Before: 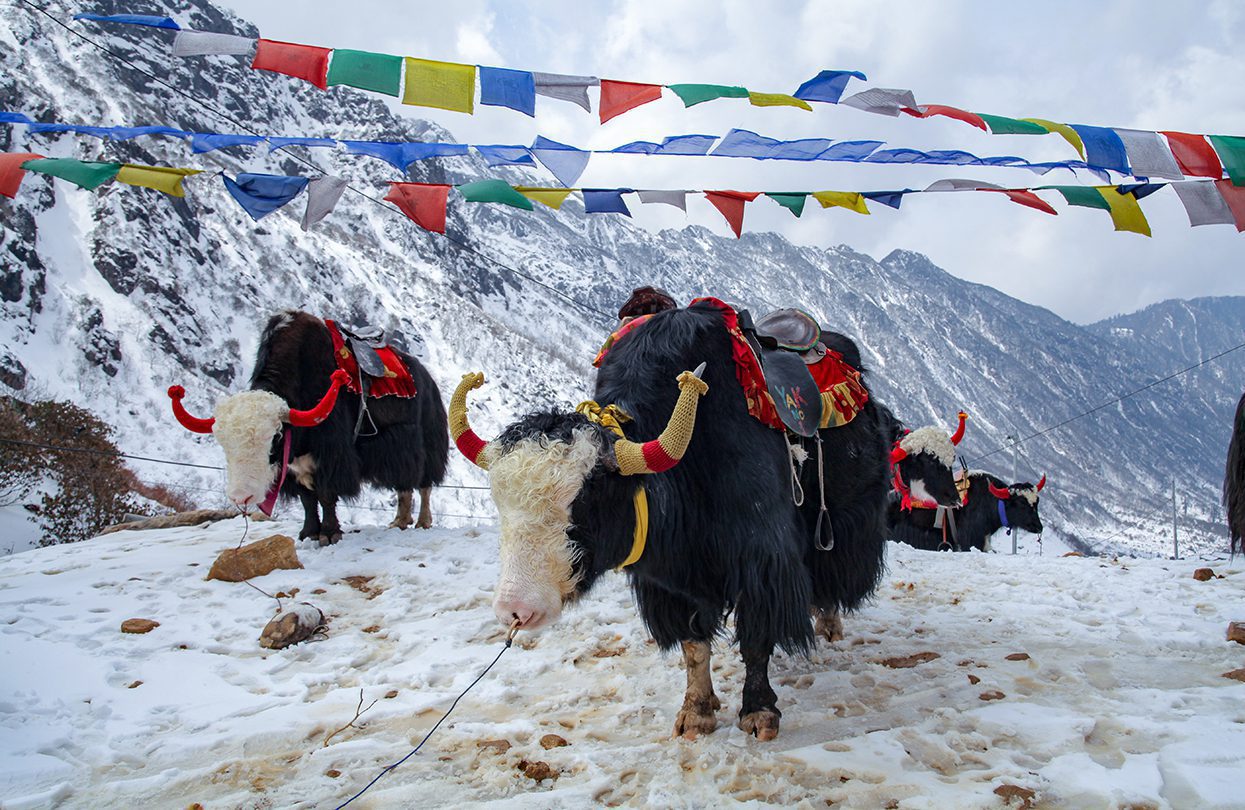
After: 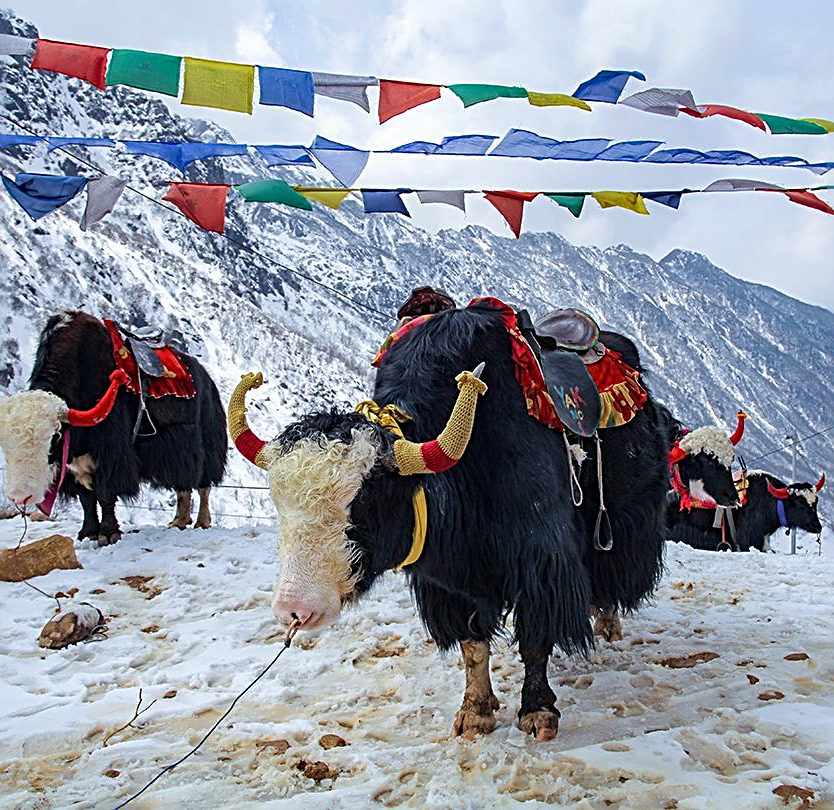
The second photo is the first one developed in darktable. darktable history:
crop and rotate: left 17.789%, right 15.169%
velvia: on, module defaults
sharpen: radius 2.581, amount 0.7
